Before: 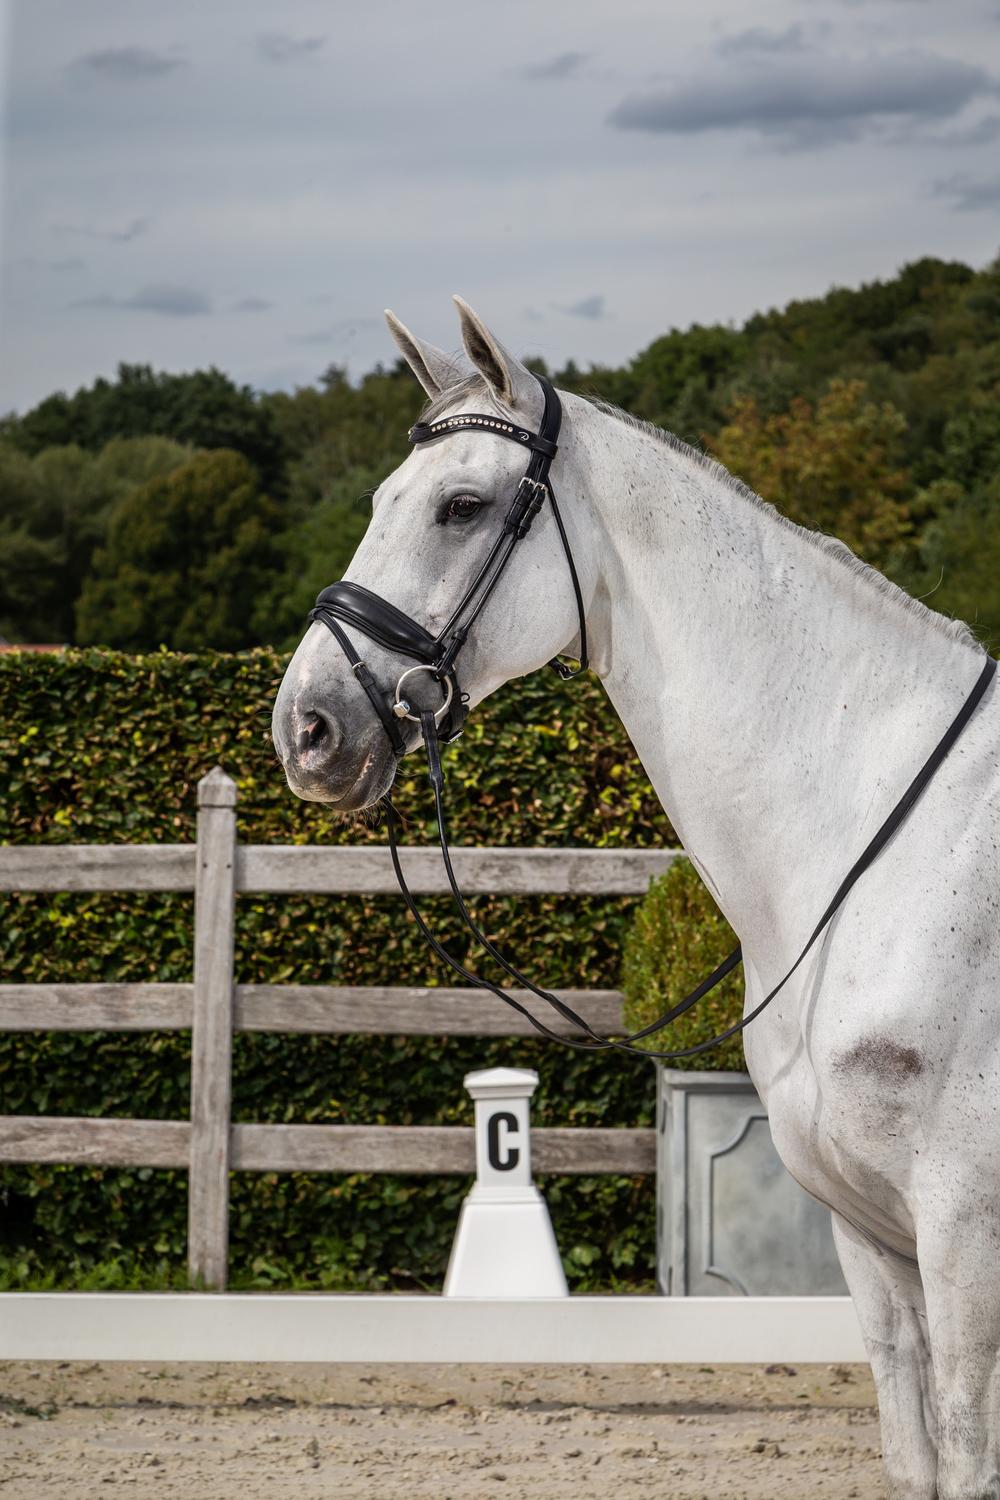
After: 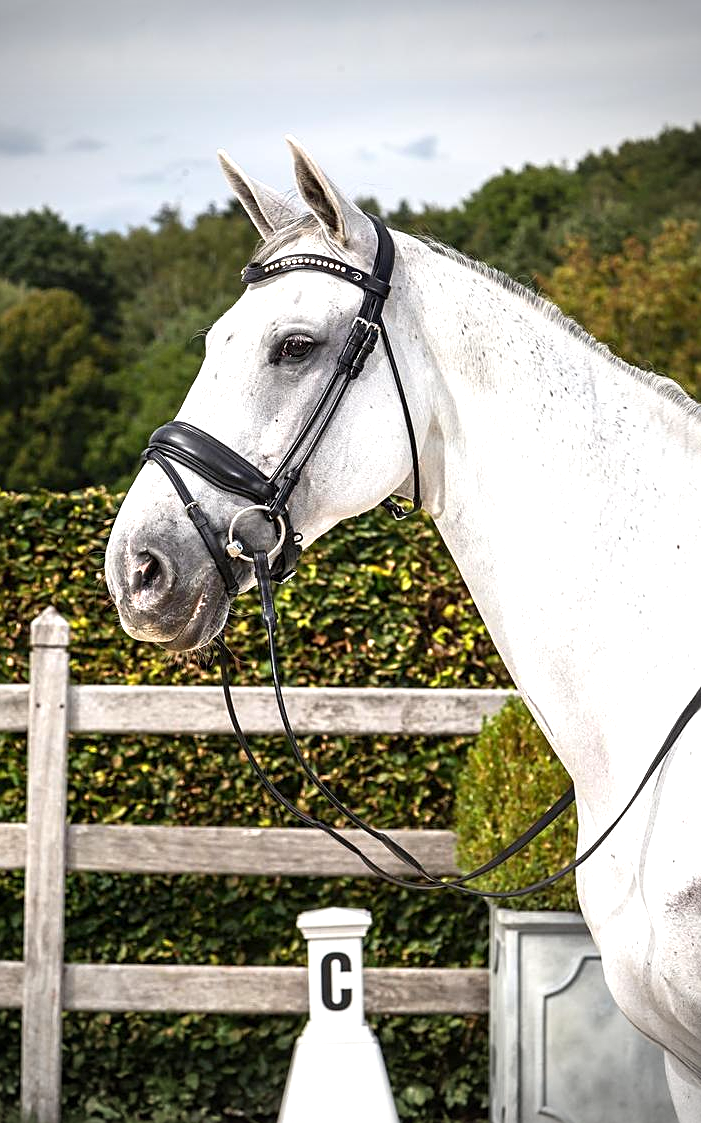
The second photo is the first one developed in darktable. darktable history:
exposure: exposure 1.001 EV, compensate highlight preservation false
sharpen: on, module defaults
crop and rotate: left 16.792%, top 10.706%, right 13.027%, bottom 14.398%
vignetting: fall-off start 88.33%, fall-off radius 43.02%, width/height ratio 1.163, unbound false
